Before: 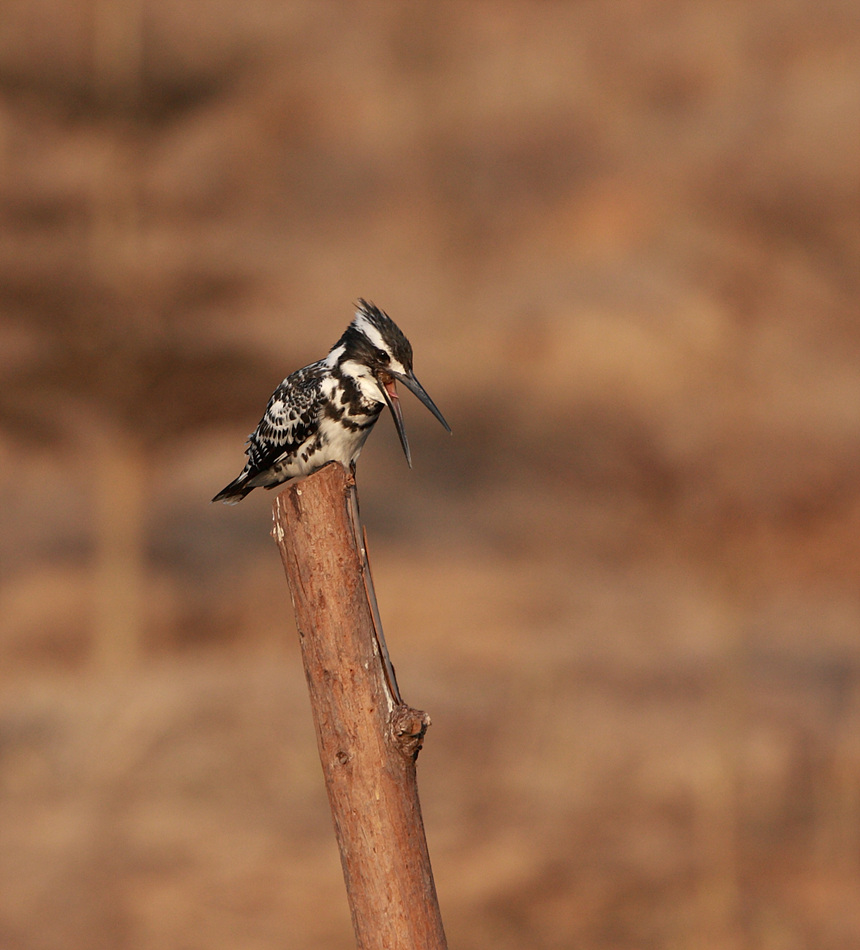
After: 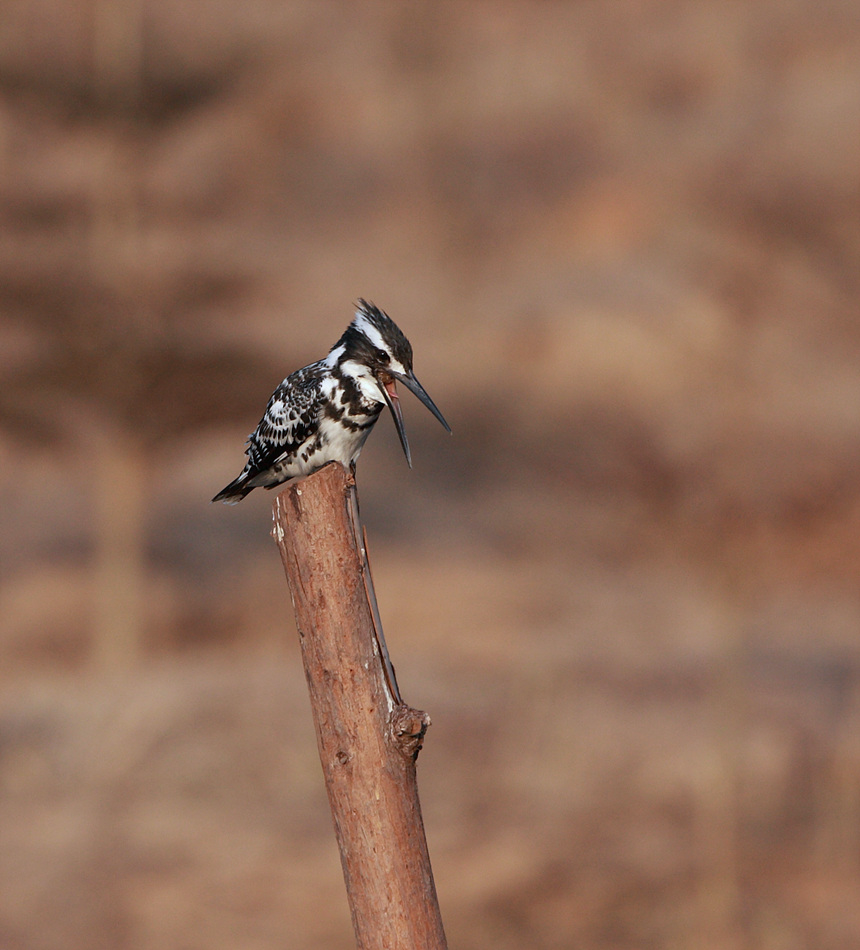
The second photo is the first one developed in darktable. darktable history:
shadows and highlights: shadows 37.27, highlights -28.18, soften with gaussian
rotate and perspective: automatic cropping off
color calibration: x 0.38, y 0.39, temperature 4086.04 K
